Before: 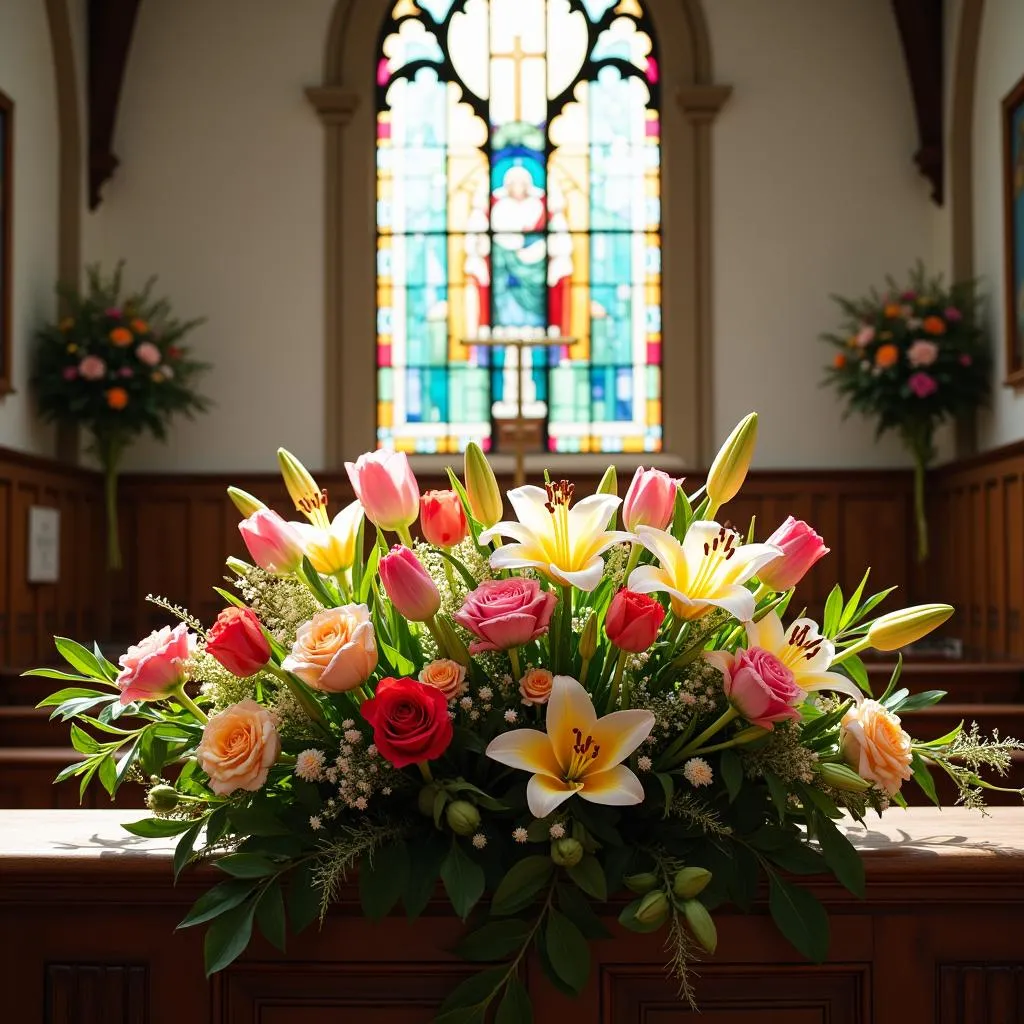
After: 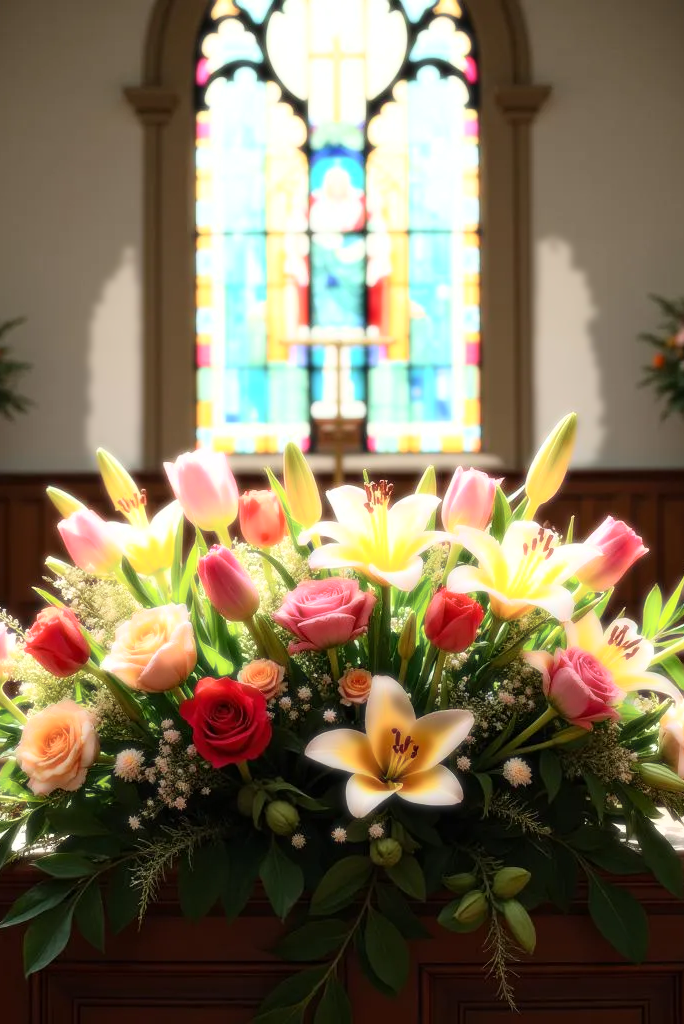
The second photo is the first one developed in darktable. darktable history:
crop and rotate: left 17.732%, right 15.423%
bloom: size 0%, threshold 54.82%, strength 8.31%
